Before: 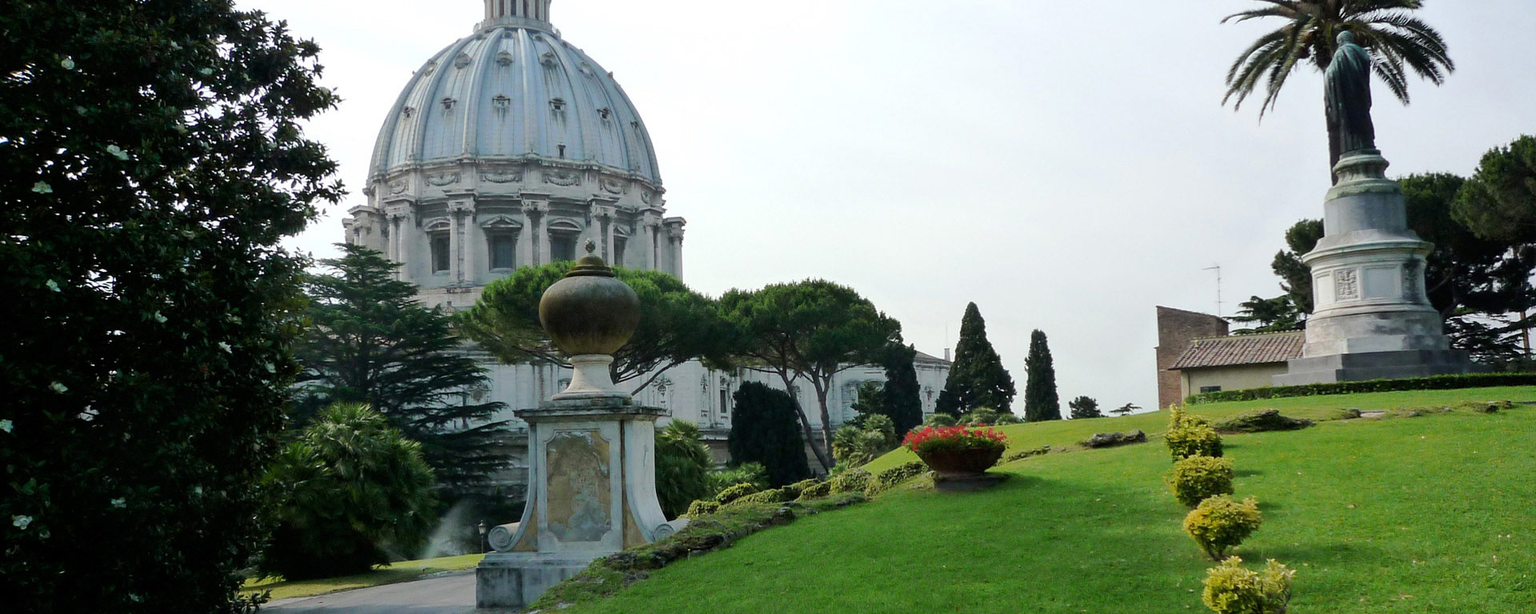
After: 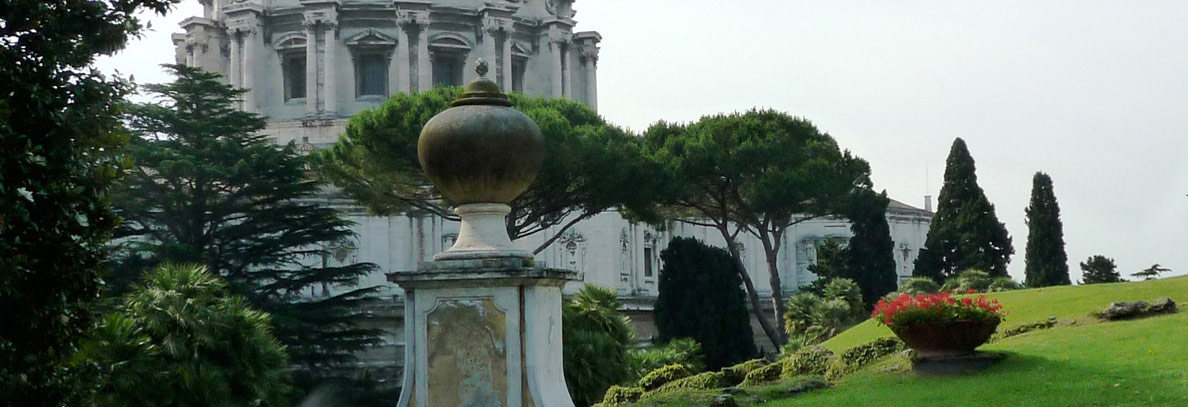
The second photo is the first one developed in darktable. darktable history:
crop: left 13.339%, top 31.329%, right 24.769%, bottom 15.647%
